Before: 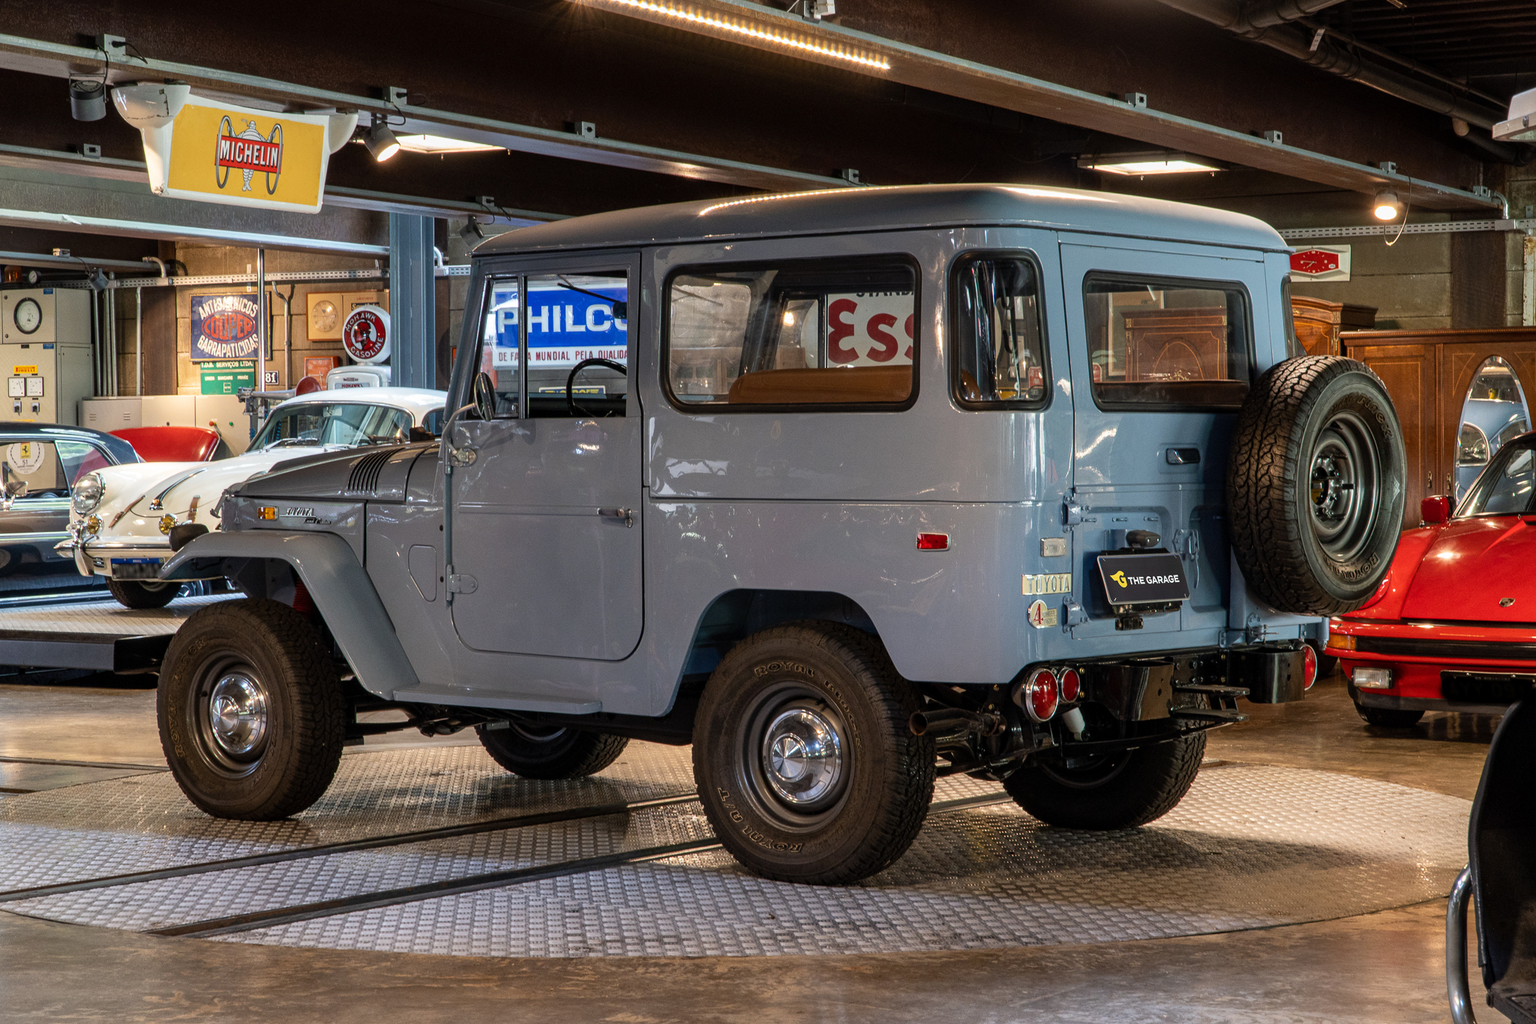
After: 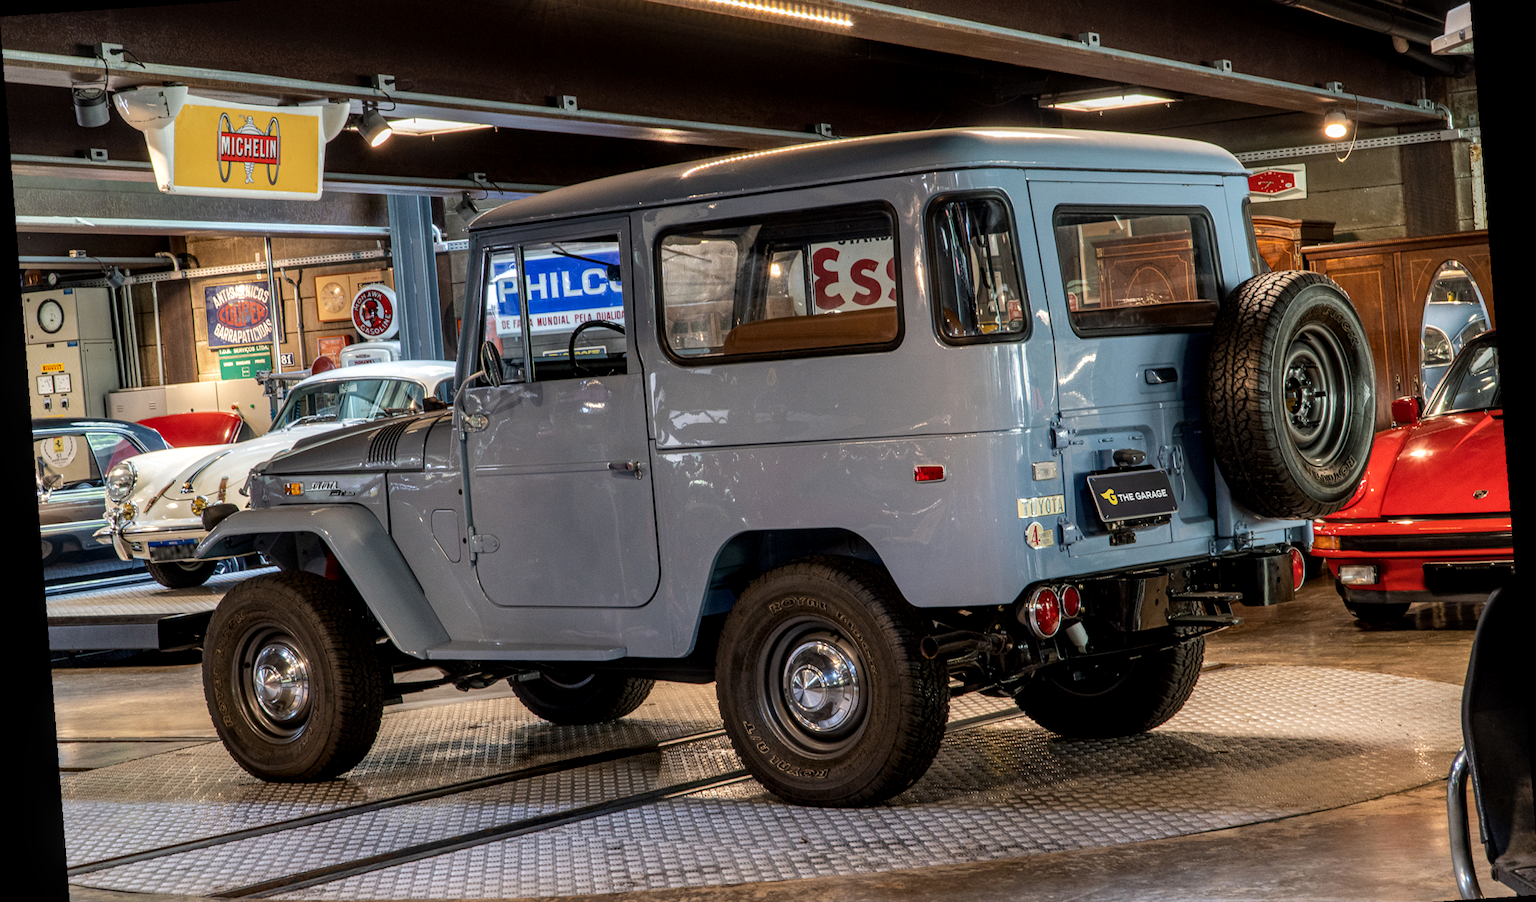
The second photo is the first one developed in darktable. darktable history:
tone equalizer: -8 EV -1.84 EV, -7 EV -1.16 EV, -6 EV -1.62 EV, smoothing diameter 25%, edges refinement/feathering 10, preserve details guided filter
white balance: red 1, blue 1
rotate and perspective: rotation -4.2°, shear 0.006, automatic cropping off
local contrast: detail 130%
crop: top 7.625%, bottom 8.027%
